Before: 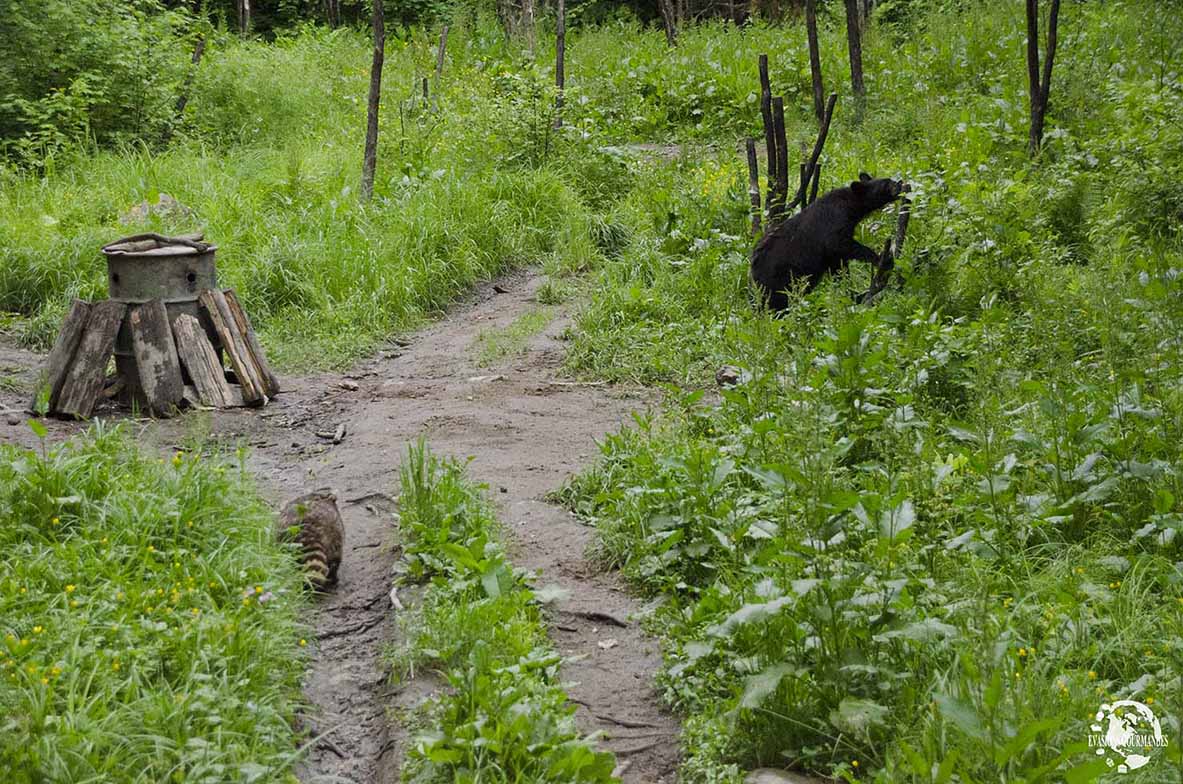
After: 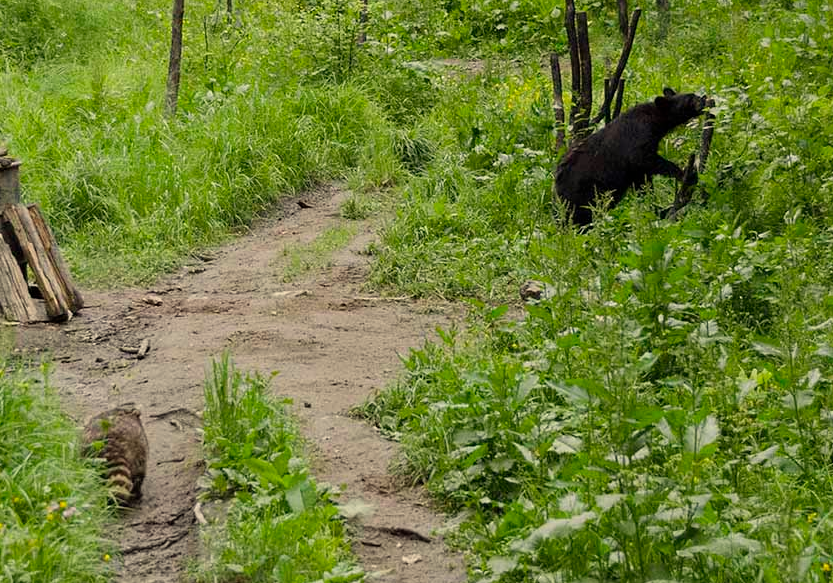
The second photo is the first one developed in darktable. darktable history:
crop and rotate: left 16.607%, top 10.872%, right 12.967%, bottom 14.715%
contrast brightness saturation: saturation -0.153
color correction: highlights a* 1.48, highlights b* 17.43
